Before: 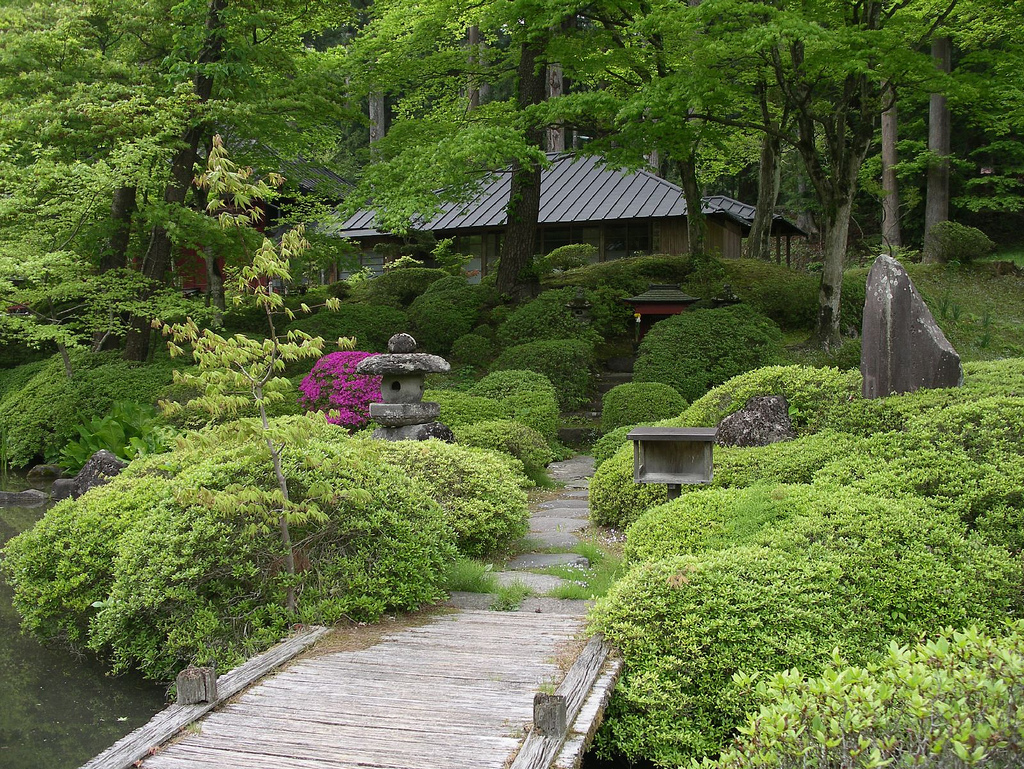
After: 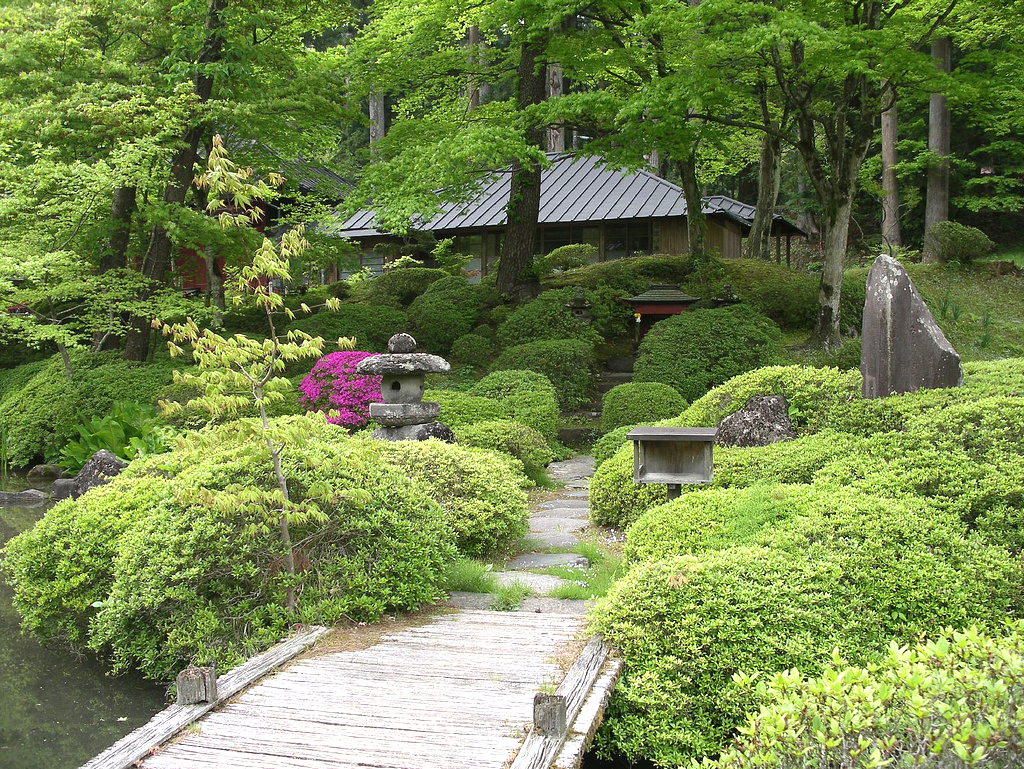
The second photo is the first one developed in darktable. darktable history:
exposure: black level correction 0, exposure 0.684 EV, compensate exposure bias true, compensate highlight preservation false
